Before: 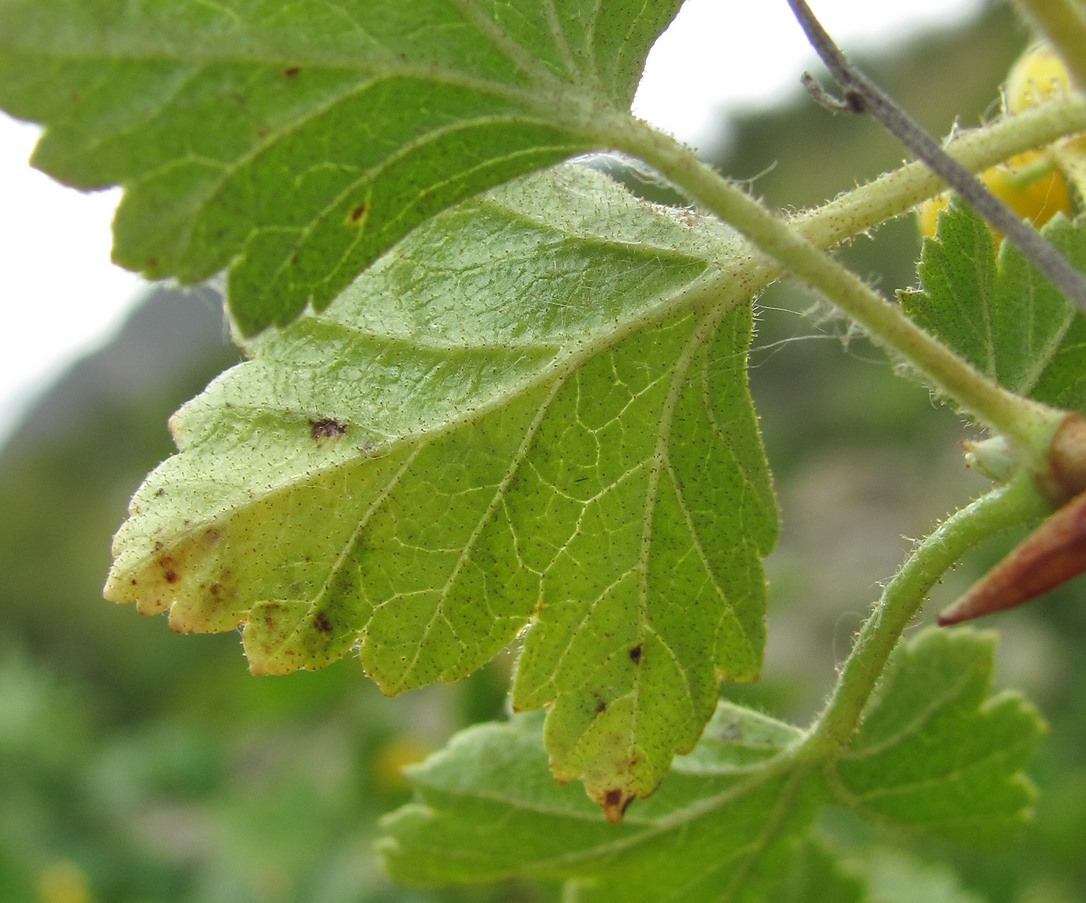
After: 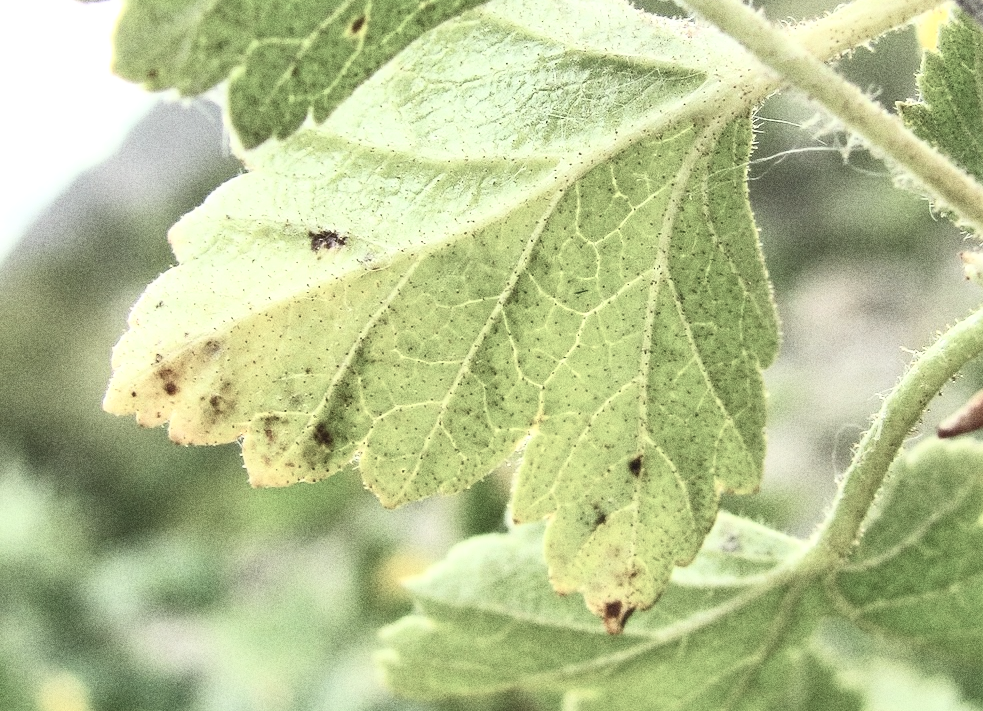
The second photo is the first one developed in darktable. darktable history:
local contrast: highlights 100%, shadows 100%, detail 120%, midtone range 0.2
contrast brightness saturation: contrast 0.57, brightness 0.57, saturation -0.34
grain: coarseness 0.09 ISO, strength 40%
tone curve: curves: ch0 [(0, 0) (0.003, 0.01) (0.011, 0.015) (0.025, 0.023) (0.044, 0.037) (0.069, 0.055) (0.1, 0.08) (0.136, 0.114) (0.177, 0.155) (0.224, 0.201) (0.277, 0.254) (0.335, 0.319) (0.399, 0.387) (0.468, 0.459) (0.543, 0.544) (0.623, 0.634) (0.709, 0.731) (0.801, 0.827) (0.898, 0.921) (1, 1)], color space Lab, independent channels, preserve colors none
crop: top 20.916%, right 9.437%, bottom 0.316%
